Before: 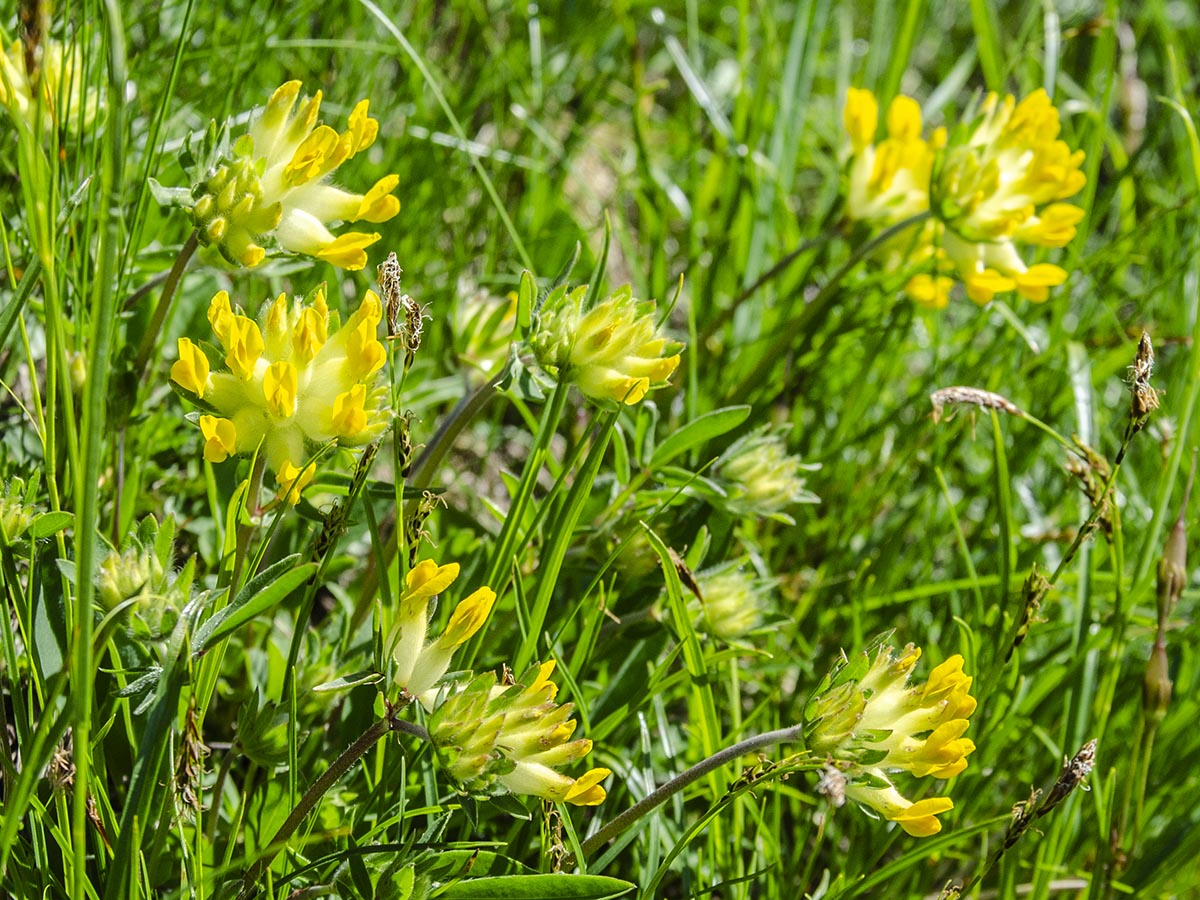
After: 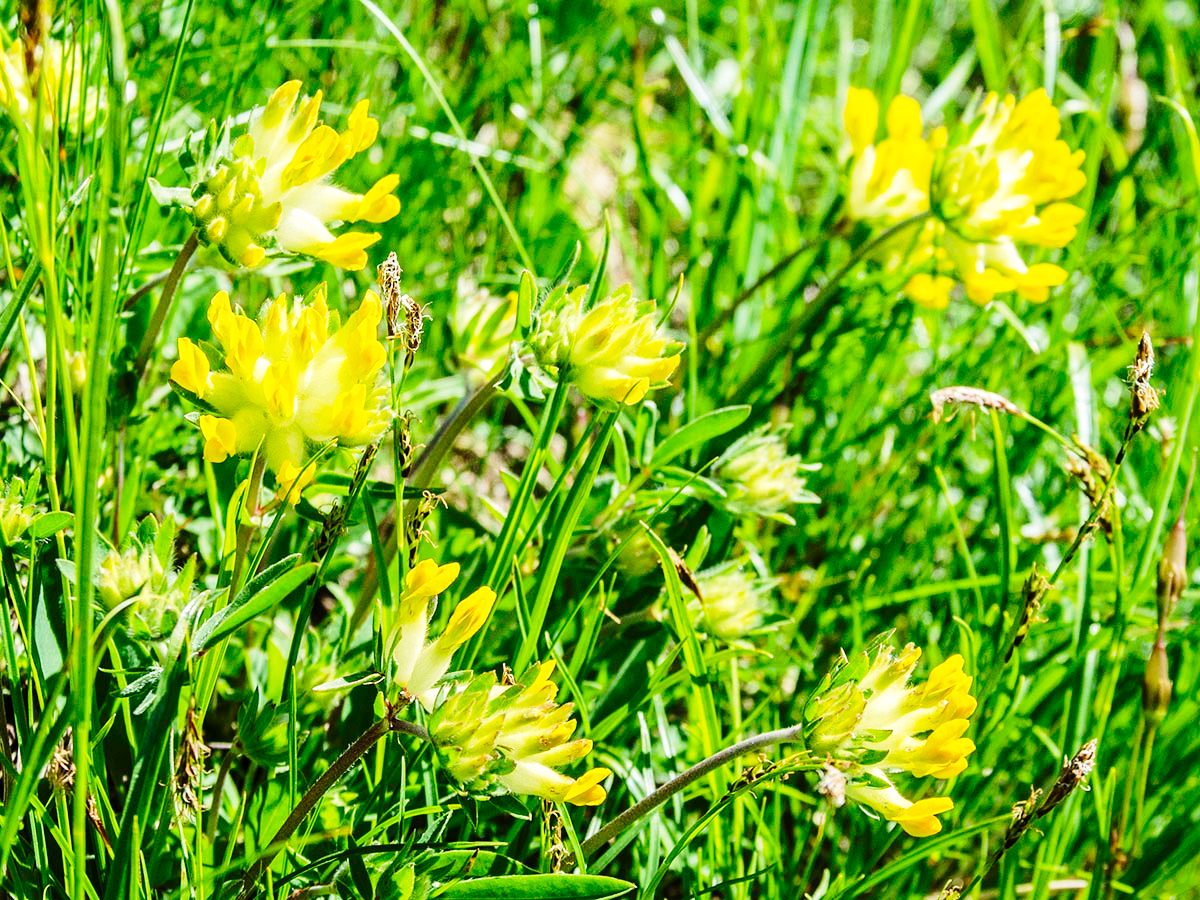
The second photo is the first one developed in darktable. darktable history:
velvia: on, module defaults
base curve: curves: ch0 [(0, 0) (0.028, 0.03) (0.121, 0.232) (0.46, 0.748) (0.859, 0.968) (1, 1)], preserve colors none
